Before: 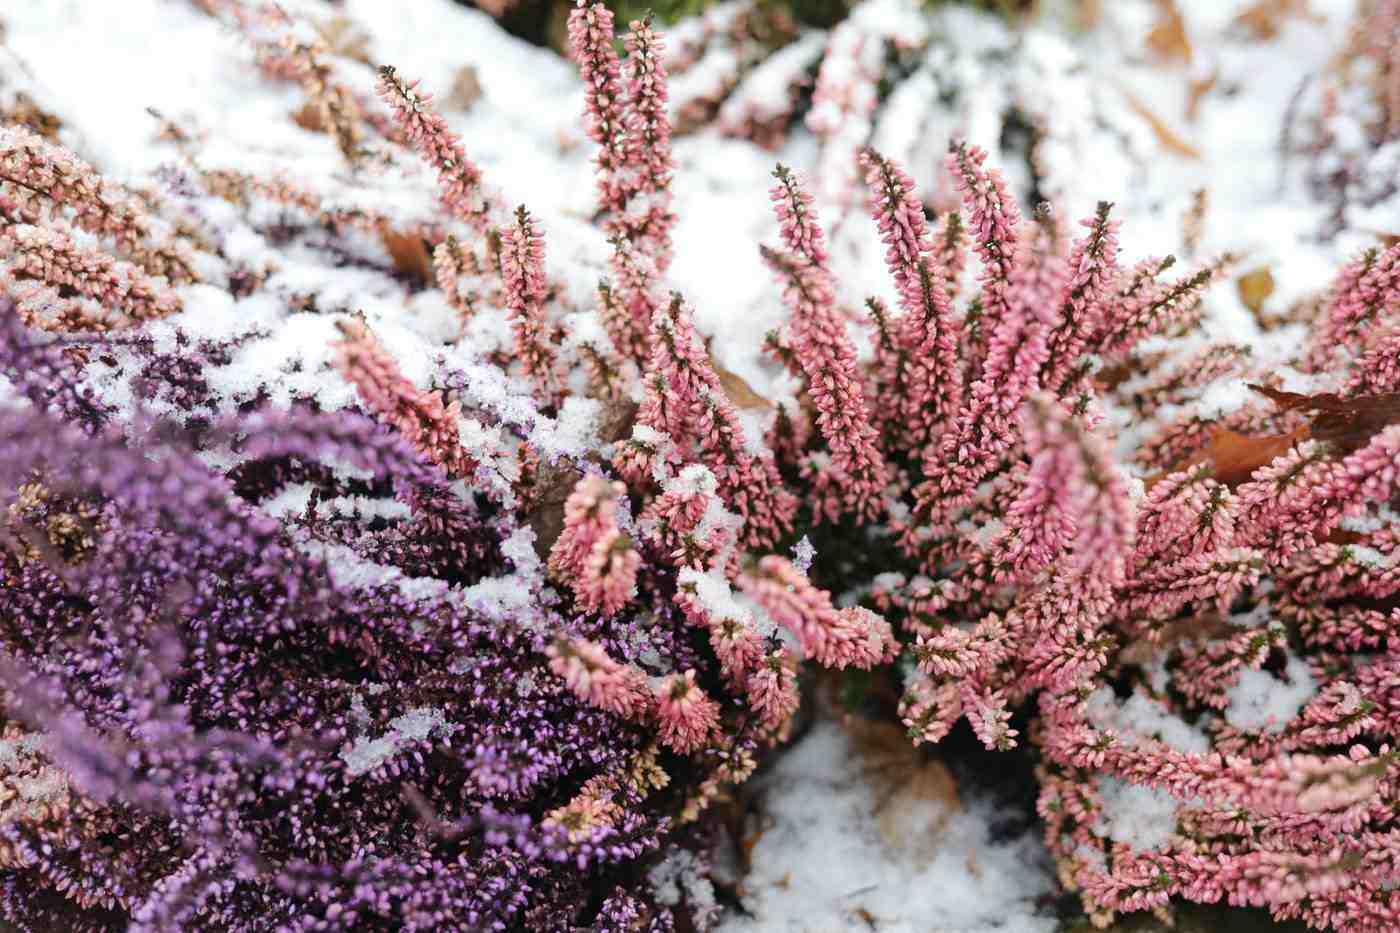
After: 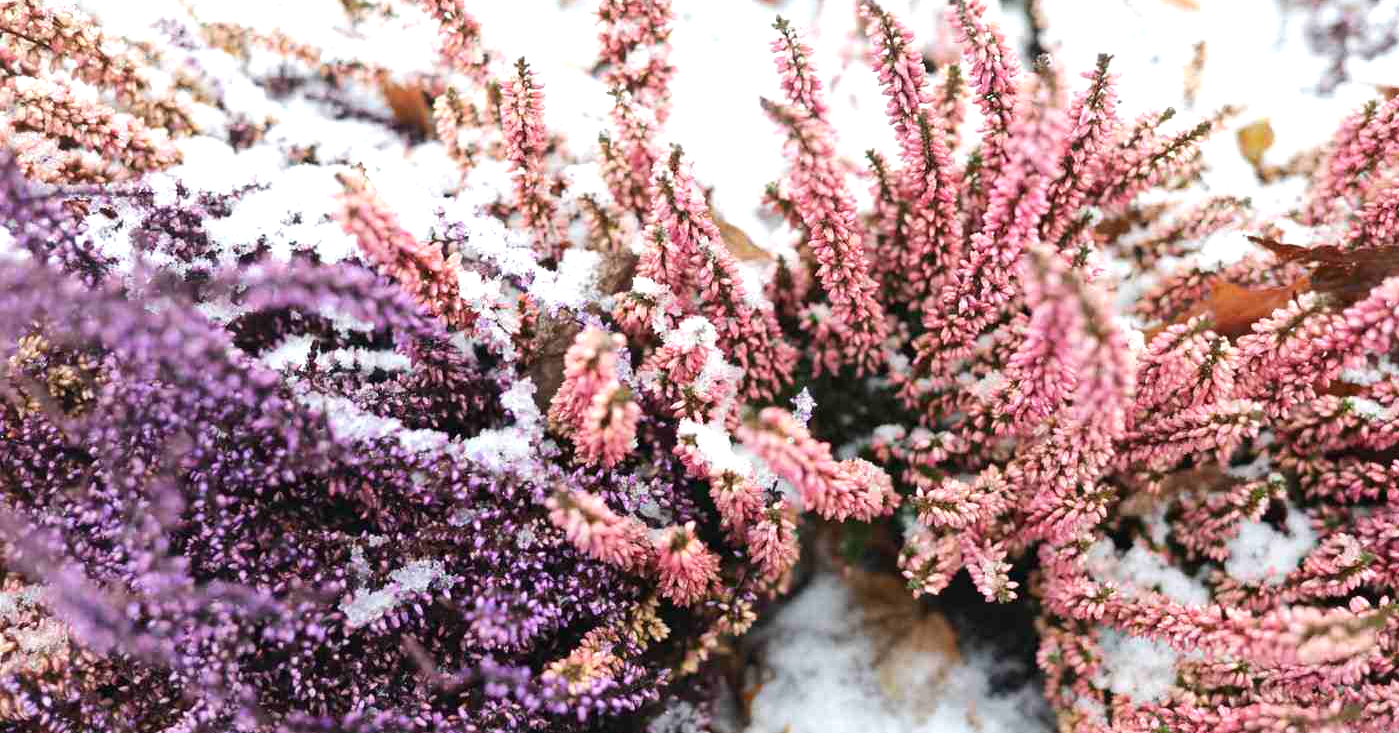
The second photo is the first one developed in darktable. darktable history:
crop and rotate: top 15.902%, bottom 5.501%
exposure: black level correction 0, exposure 0.5 EV, compensate highlight preservation false
